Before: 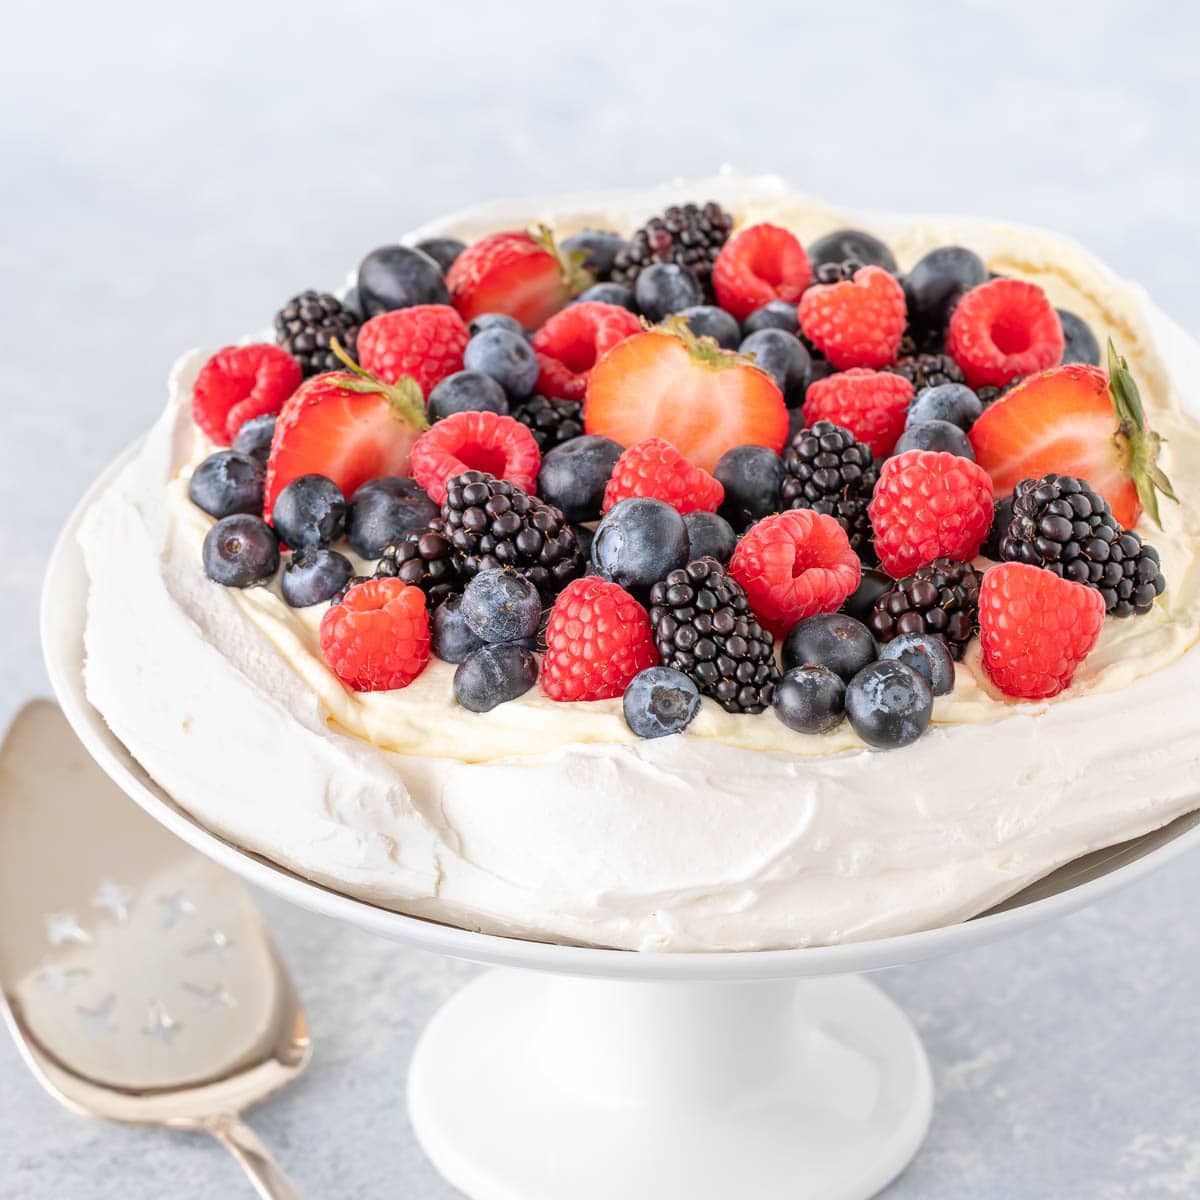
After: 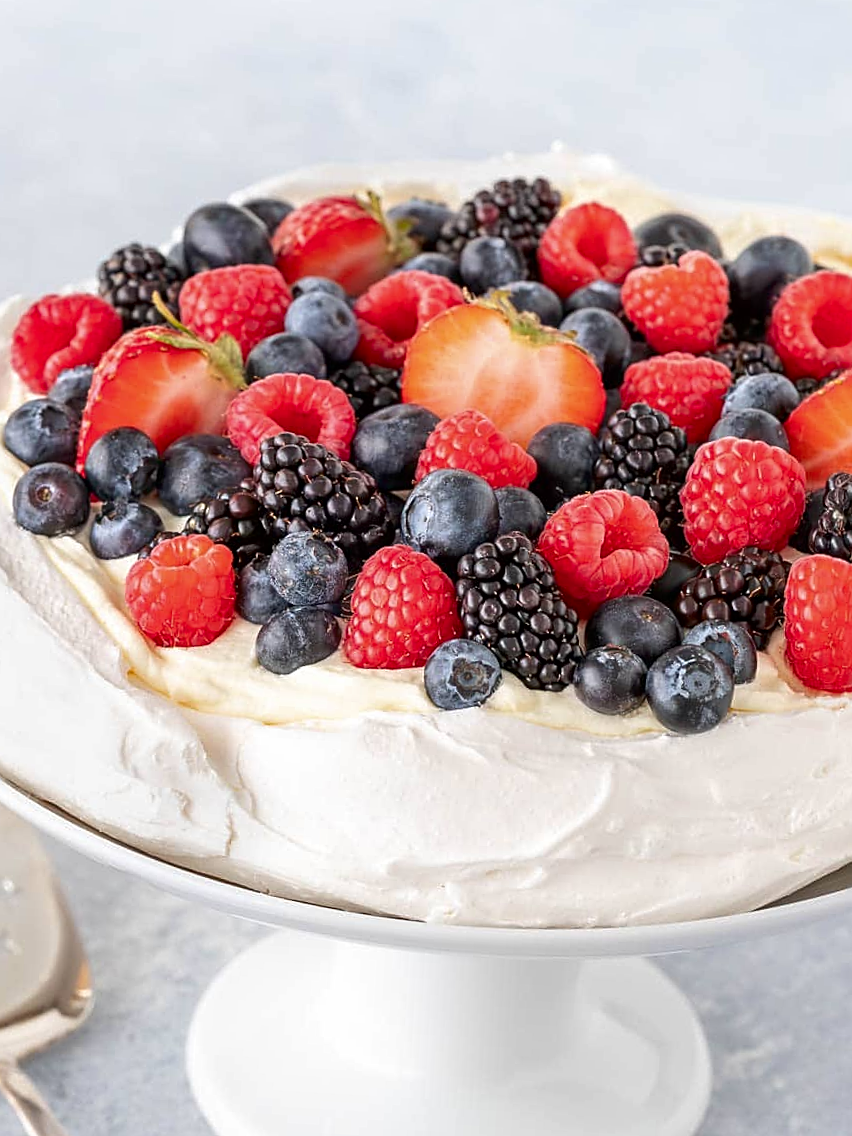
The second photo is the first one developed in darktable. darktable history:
contrast brightness saturation: brightness -0.09
sharpen: on, module defaults
crop and rotate: angle -3.27°, left 14.277%, top 0.028%, right 10.766%, bottom 0.028%
